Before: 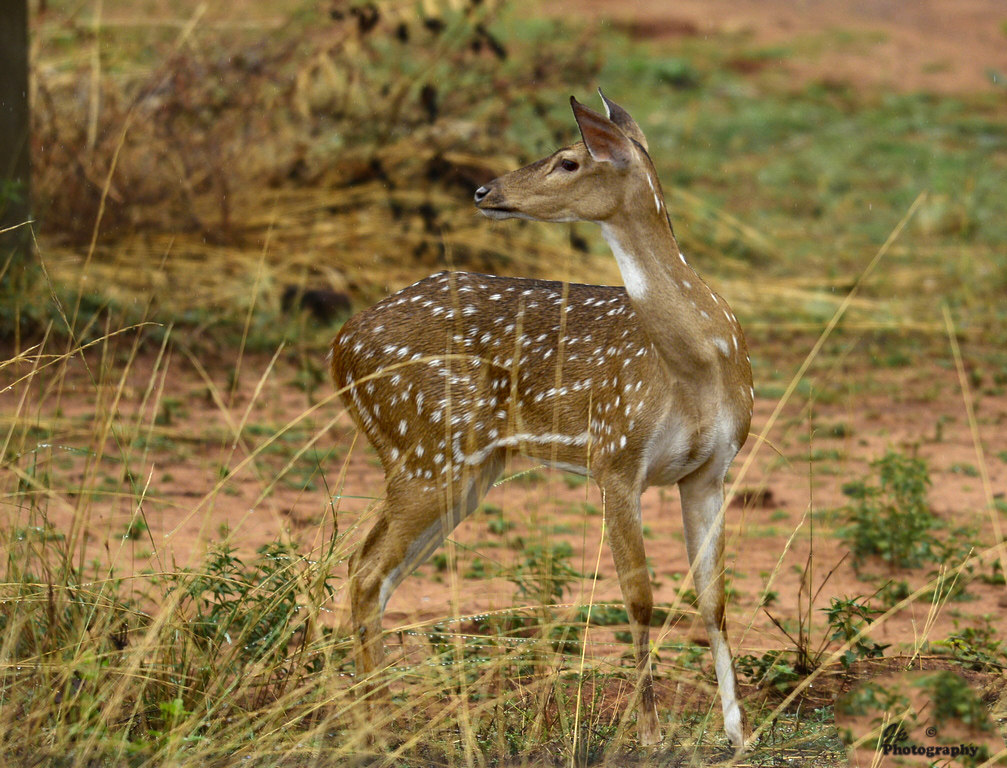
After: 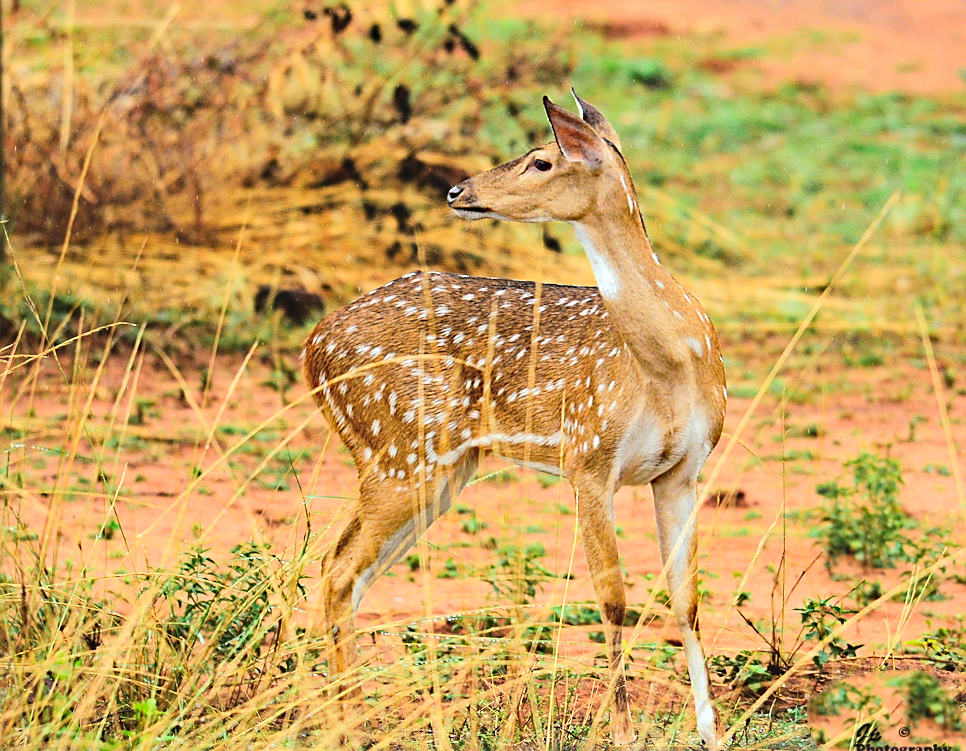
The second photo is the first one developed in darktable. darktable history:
crop and rotate: left 2.747%, right 1.294%, bottom 2.1%
sharpen: on, module defaults
exposure: black level correction -0.006, exposure 0.071 EV, compensate highlight preservation false
tone equalizer: -7 EV 0.156 EV, -6 EV 0.573 EV, -5 EV 1.14 EV, -4 EV 1.34 EV, -3 EV 1.17 EV, -2 EV 0.6 EV, -1 EV 0.146 EV, edges refinement/feathering 500, mask exposure compensation -1.57 EV, preserve details no
haze removal: compatibility mode true, adaptive false
